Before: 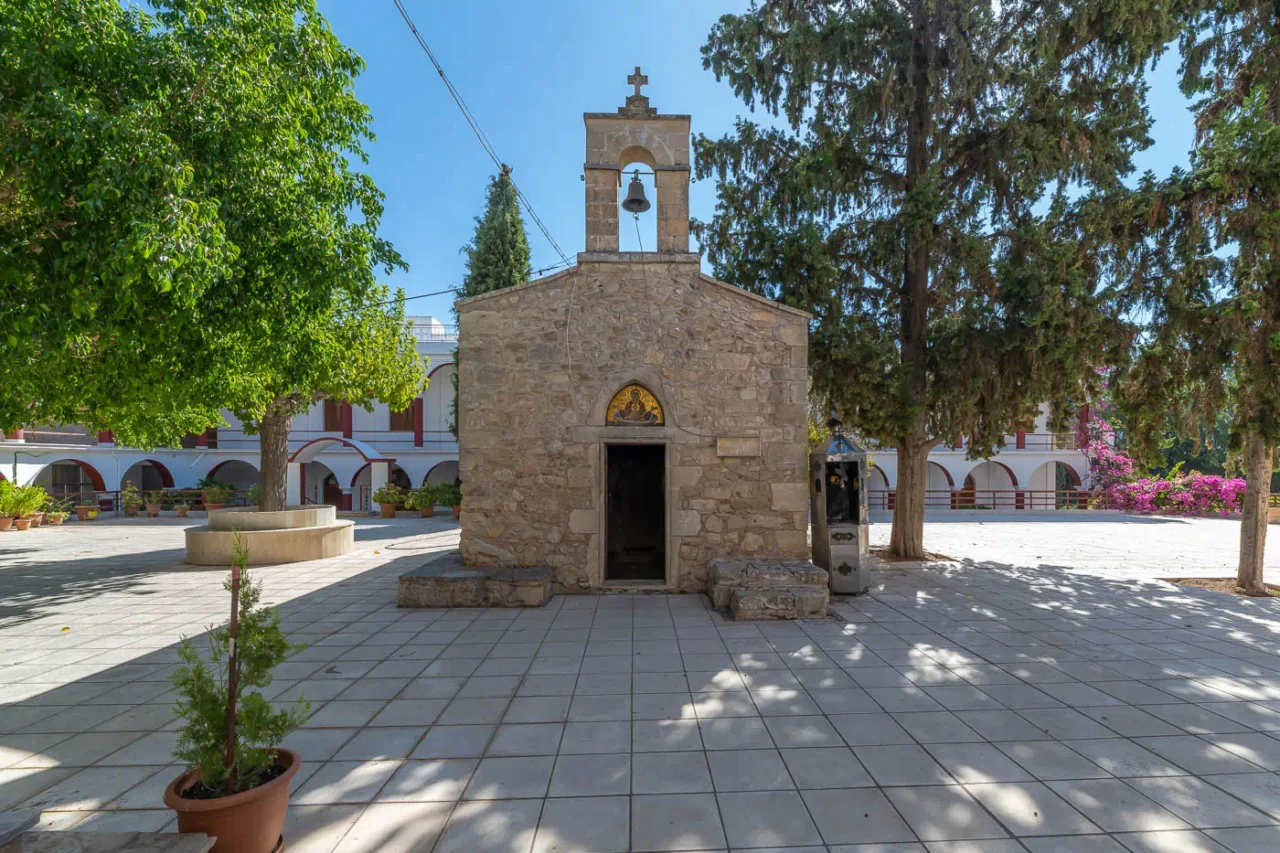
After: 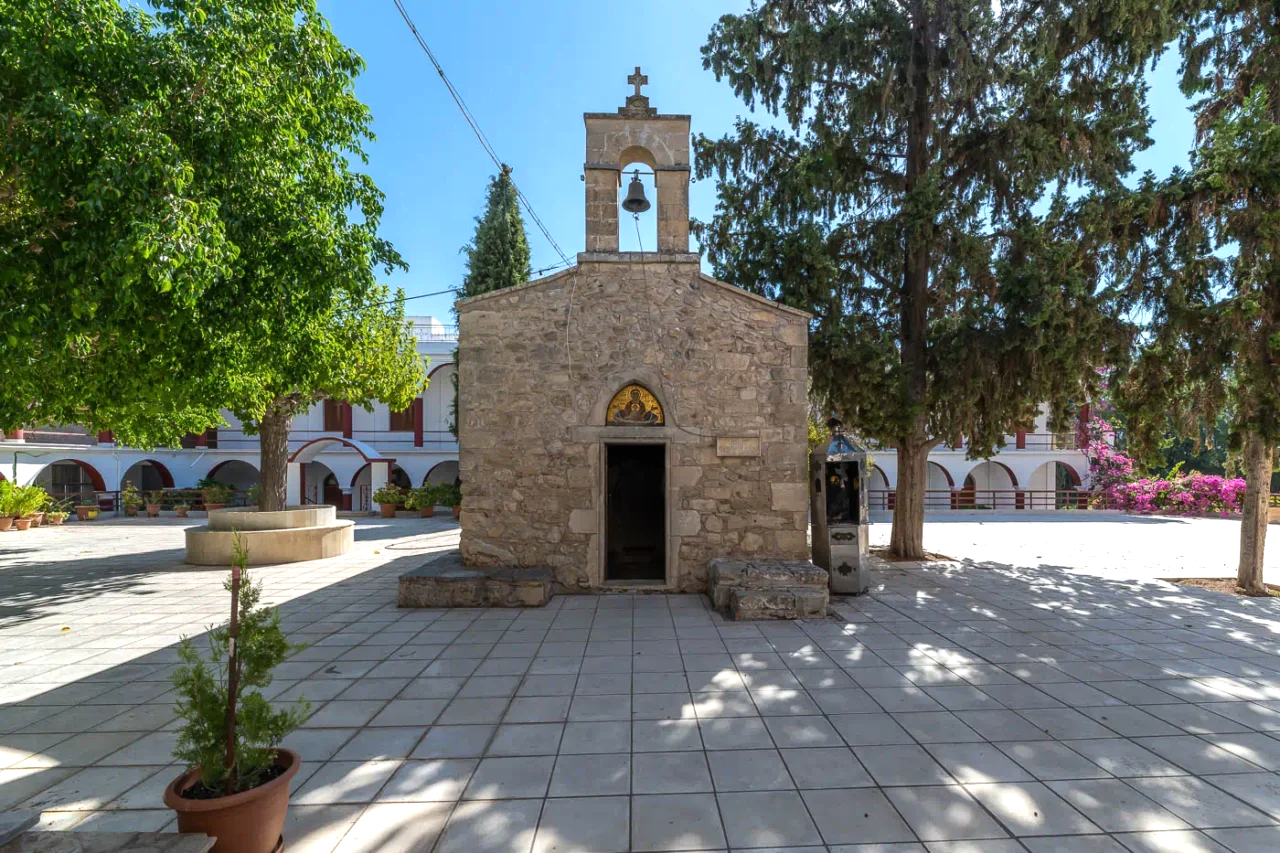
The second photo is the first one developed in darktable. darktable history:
tone equalizer: -8 EV -0.395 EV, -7 EV -0.401 EV, -6 EV -0.355 EV, -5 EV -0.219 EV, -3 EV 0.198 EV, -2 EV 0.33 EV, -1 EV 0.383 EV, +0 EV 0.386 EV, edges refinement/feathering 500, mask exposure compensation -1.57 EV, preserve details no
